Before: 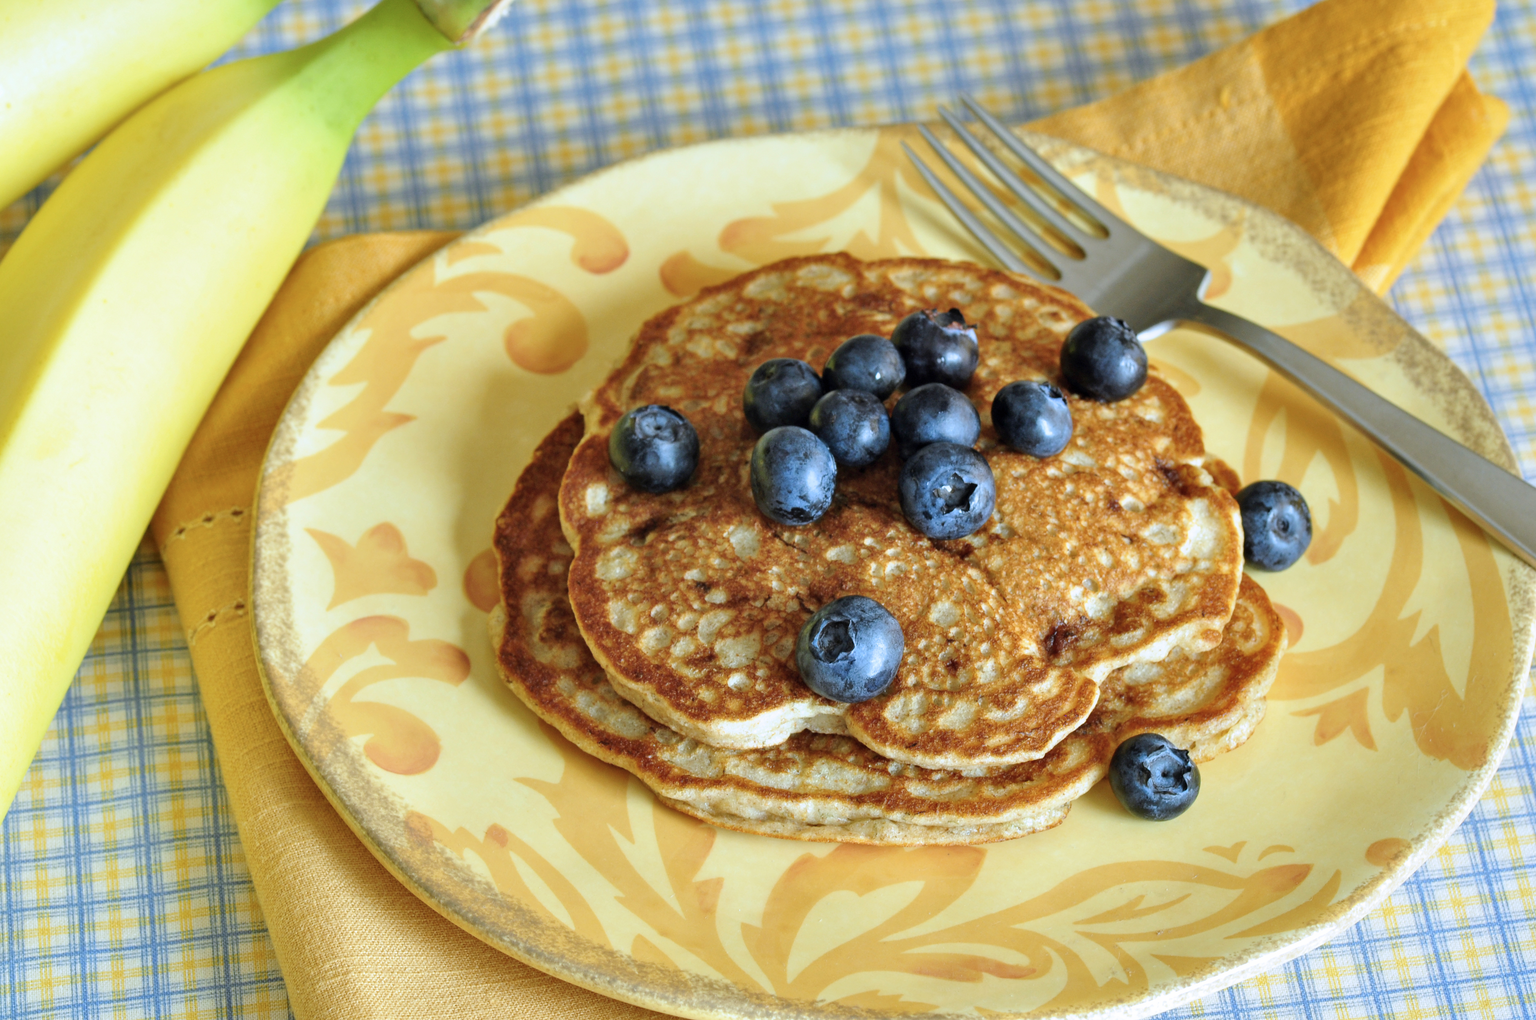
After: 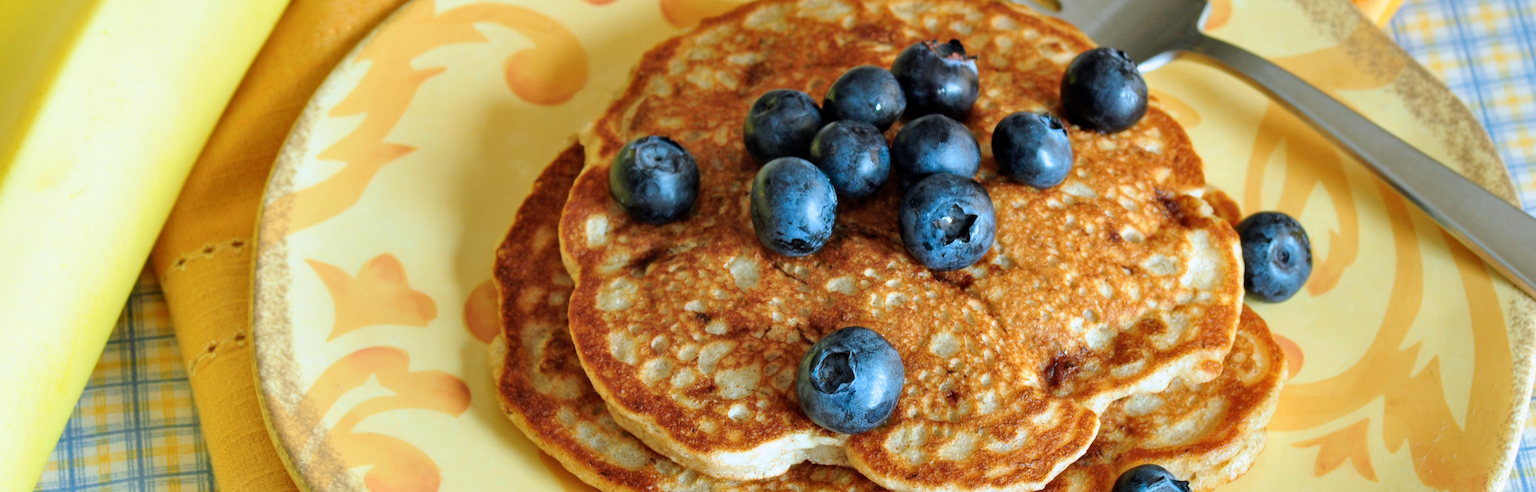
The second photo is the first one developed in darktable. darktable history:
crop and rotate: top 26.406%, bottom 25.248%
